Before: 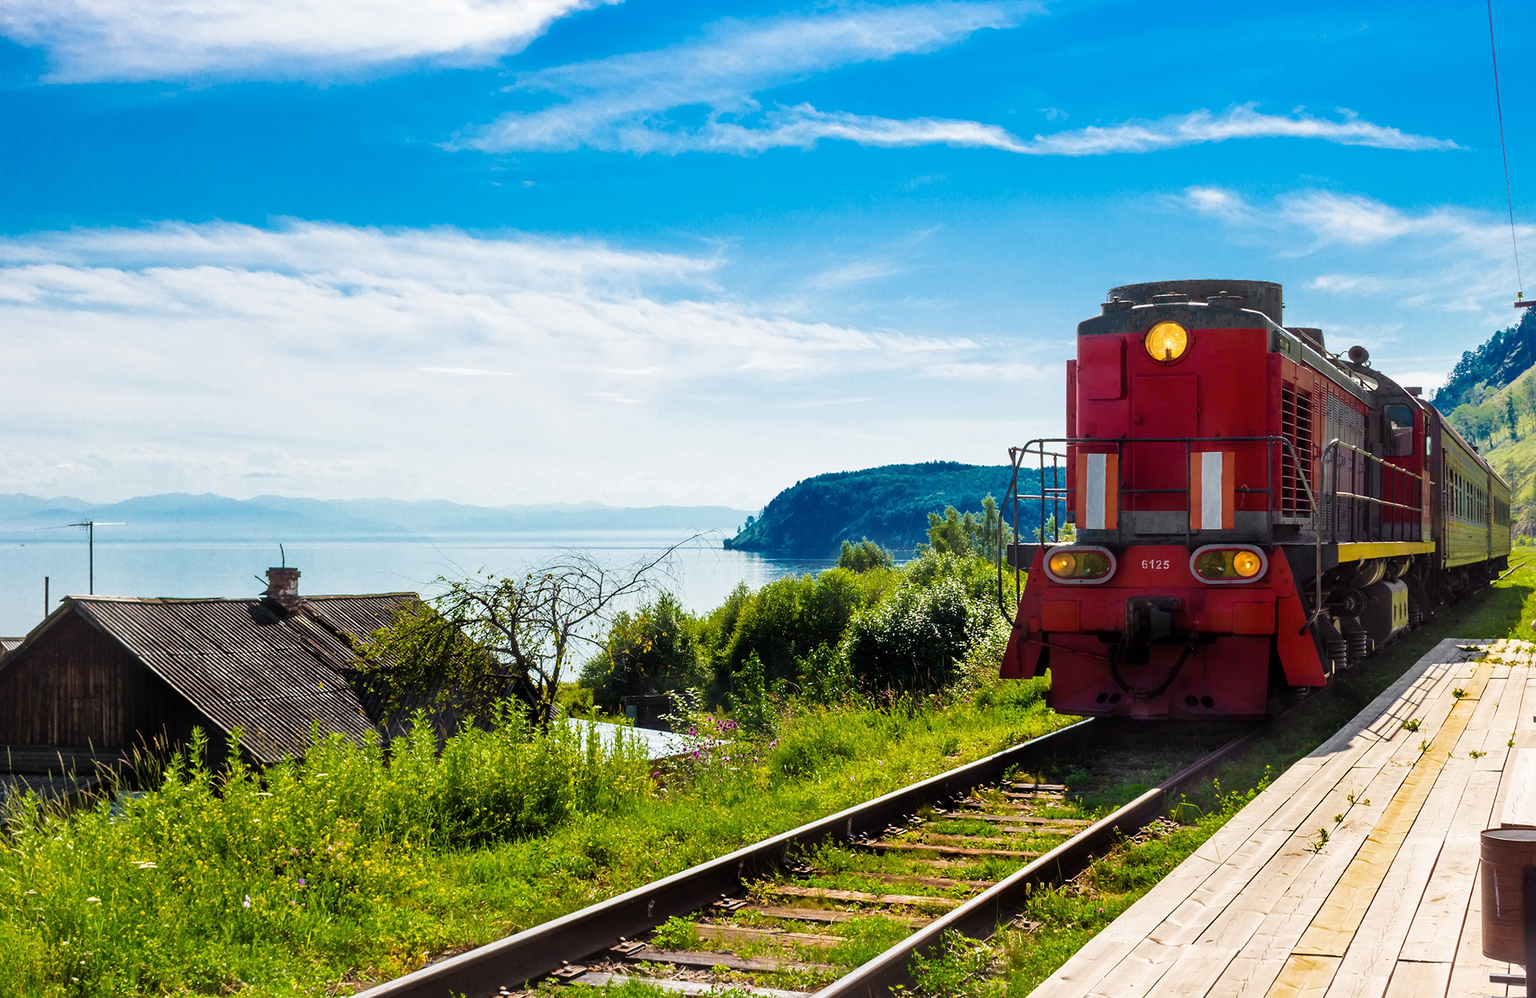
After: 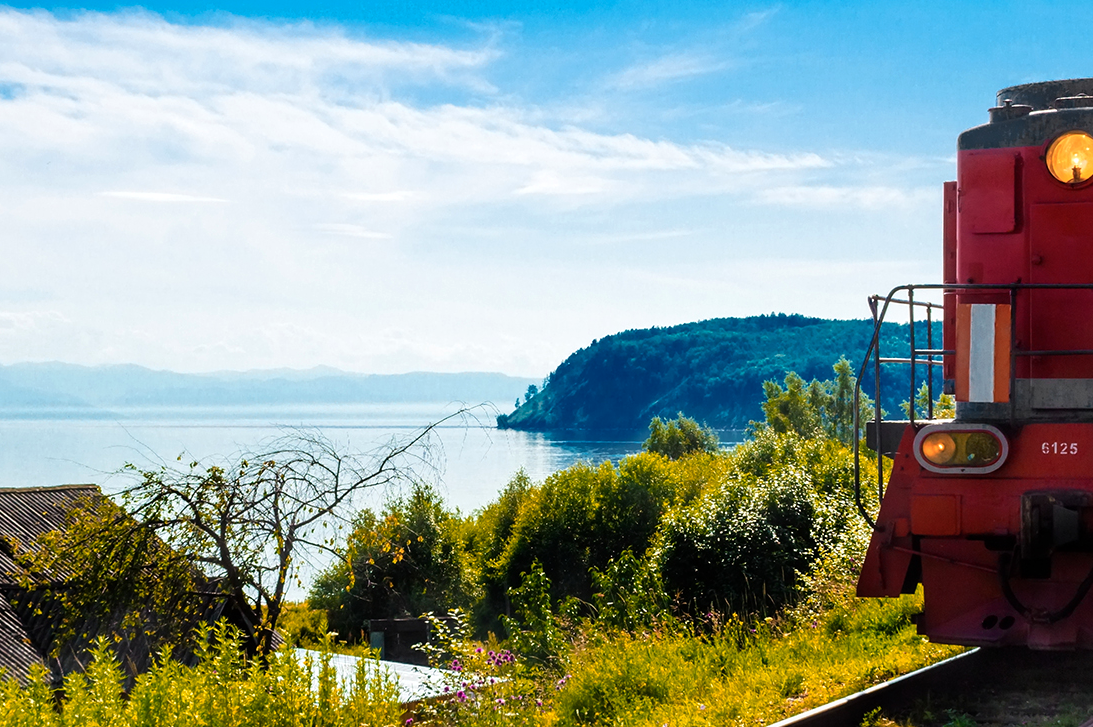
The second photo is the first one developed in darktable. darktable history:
crop and rotate: left 22.257%, top 22.105%, right 23.081%, bottom 21.898%
color zones: curves: ch1 [(0, 0.455) (0.063, 0.455) (0.286, 0.495) (0.429, 0.5) (0.571, 0.5) (0.714, 0.5) (0.857, 0.5) (1, 0.455)]; ch2 [(0, 0.532) (0.063, 0.521) (0.233, 0.447) (0.429, 0.489) (0.571, 0.5) (0.714, 0.5) (0.857, 0.5) (1, 0.532)]
color balance rgb: perceptual saturation grading › global saturation 10.066%, contrast 5.019%
